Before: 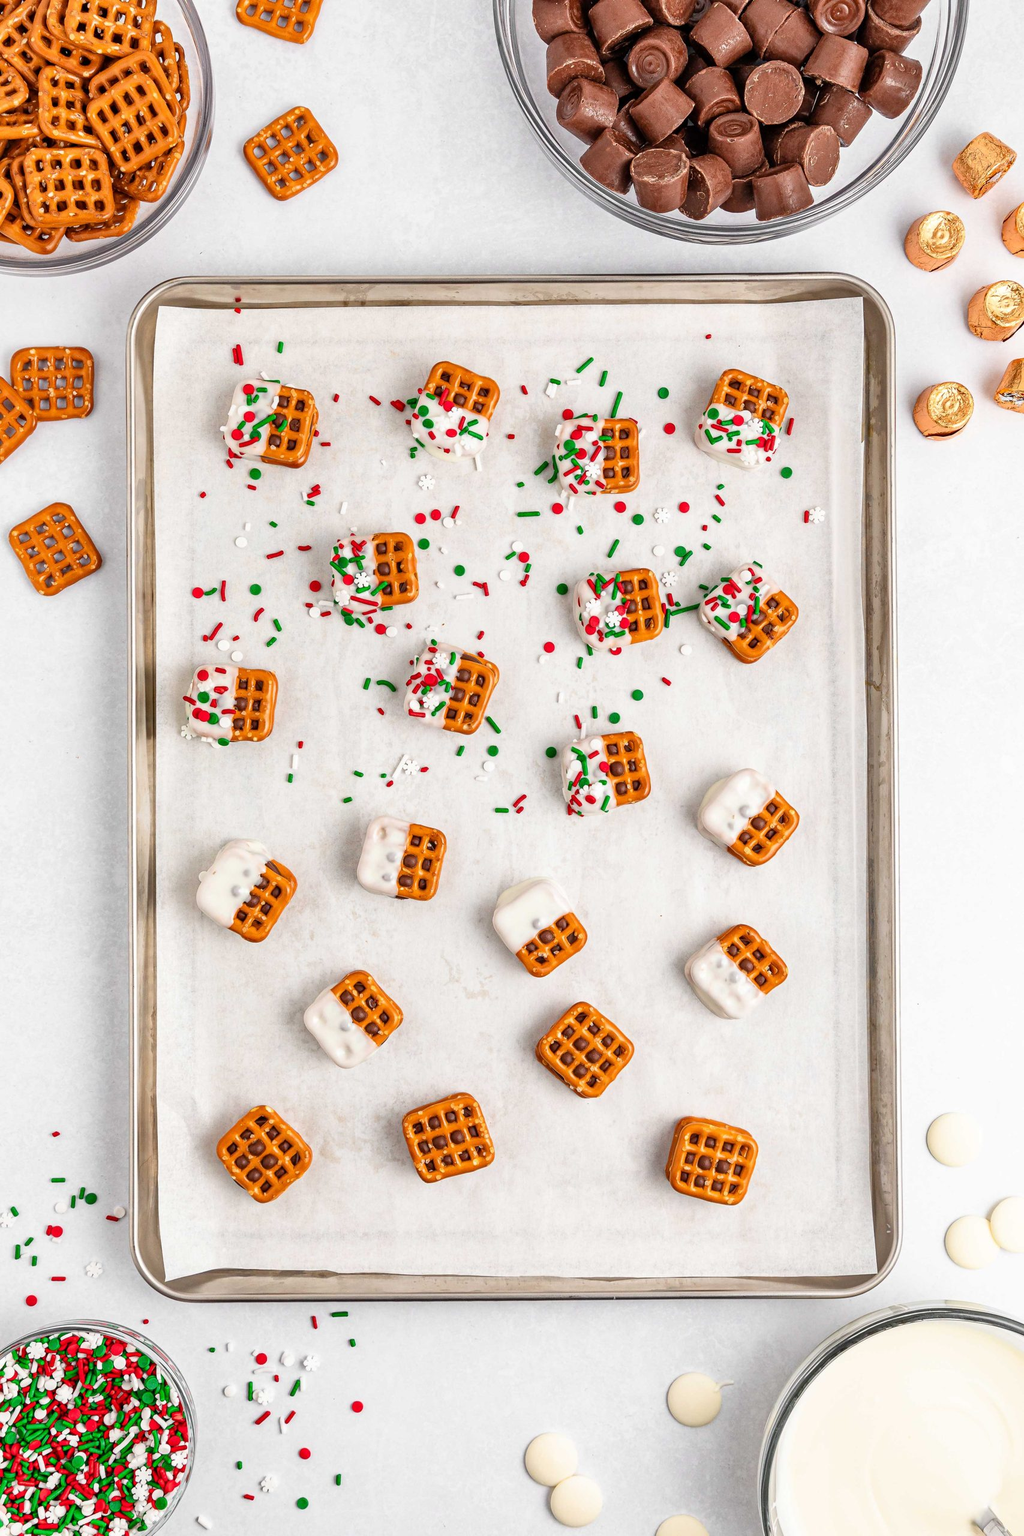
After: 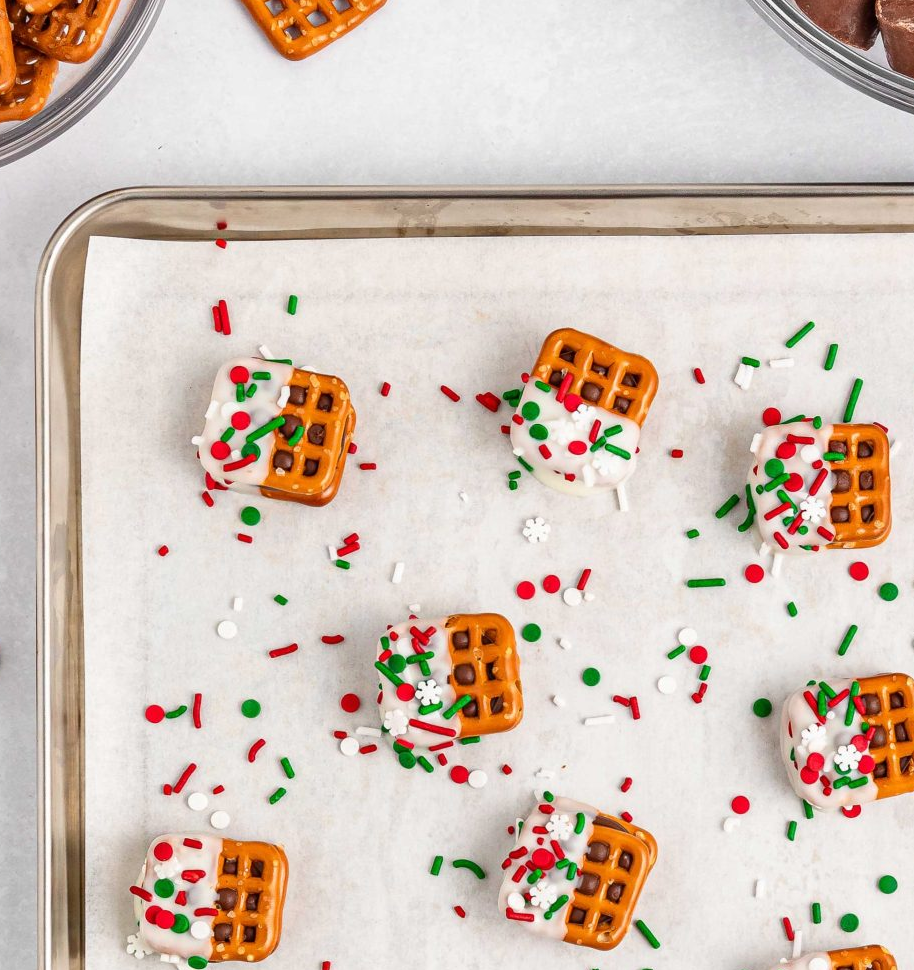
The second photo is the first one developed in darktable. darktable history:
crop: left 10.279%, top 10.722%, right 36.156%, bottom 51.352%
